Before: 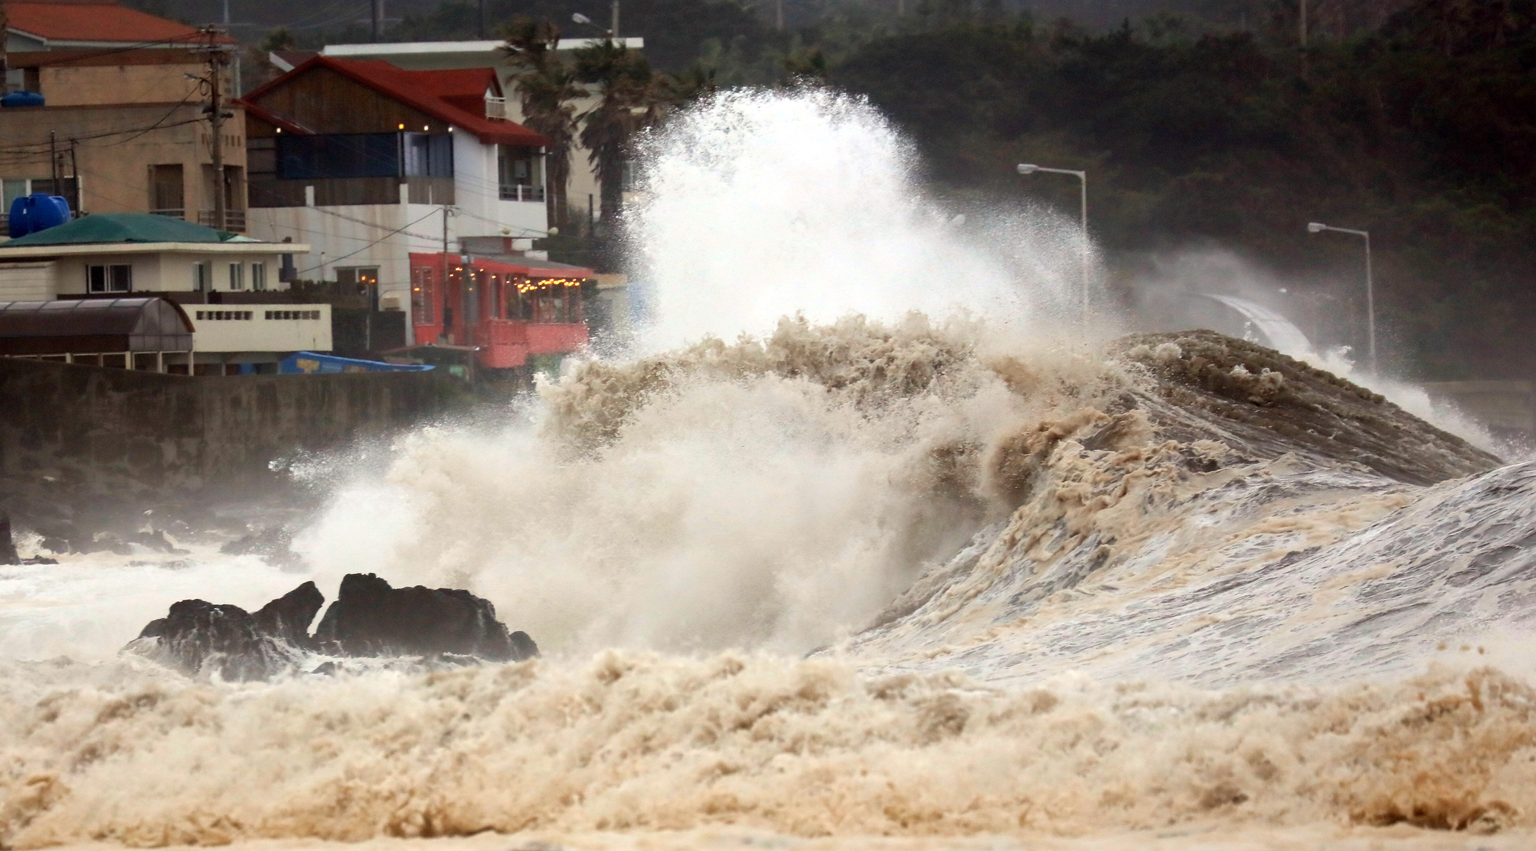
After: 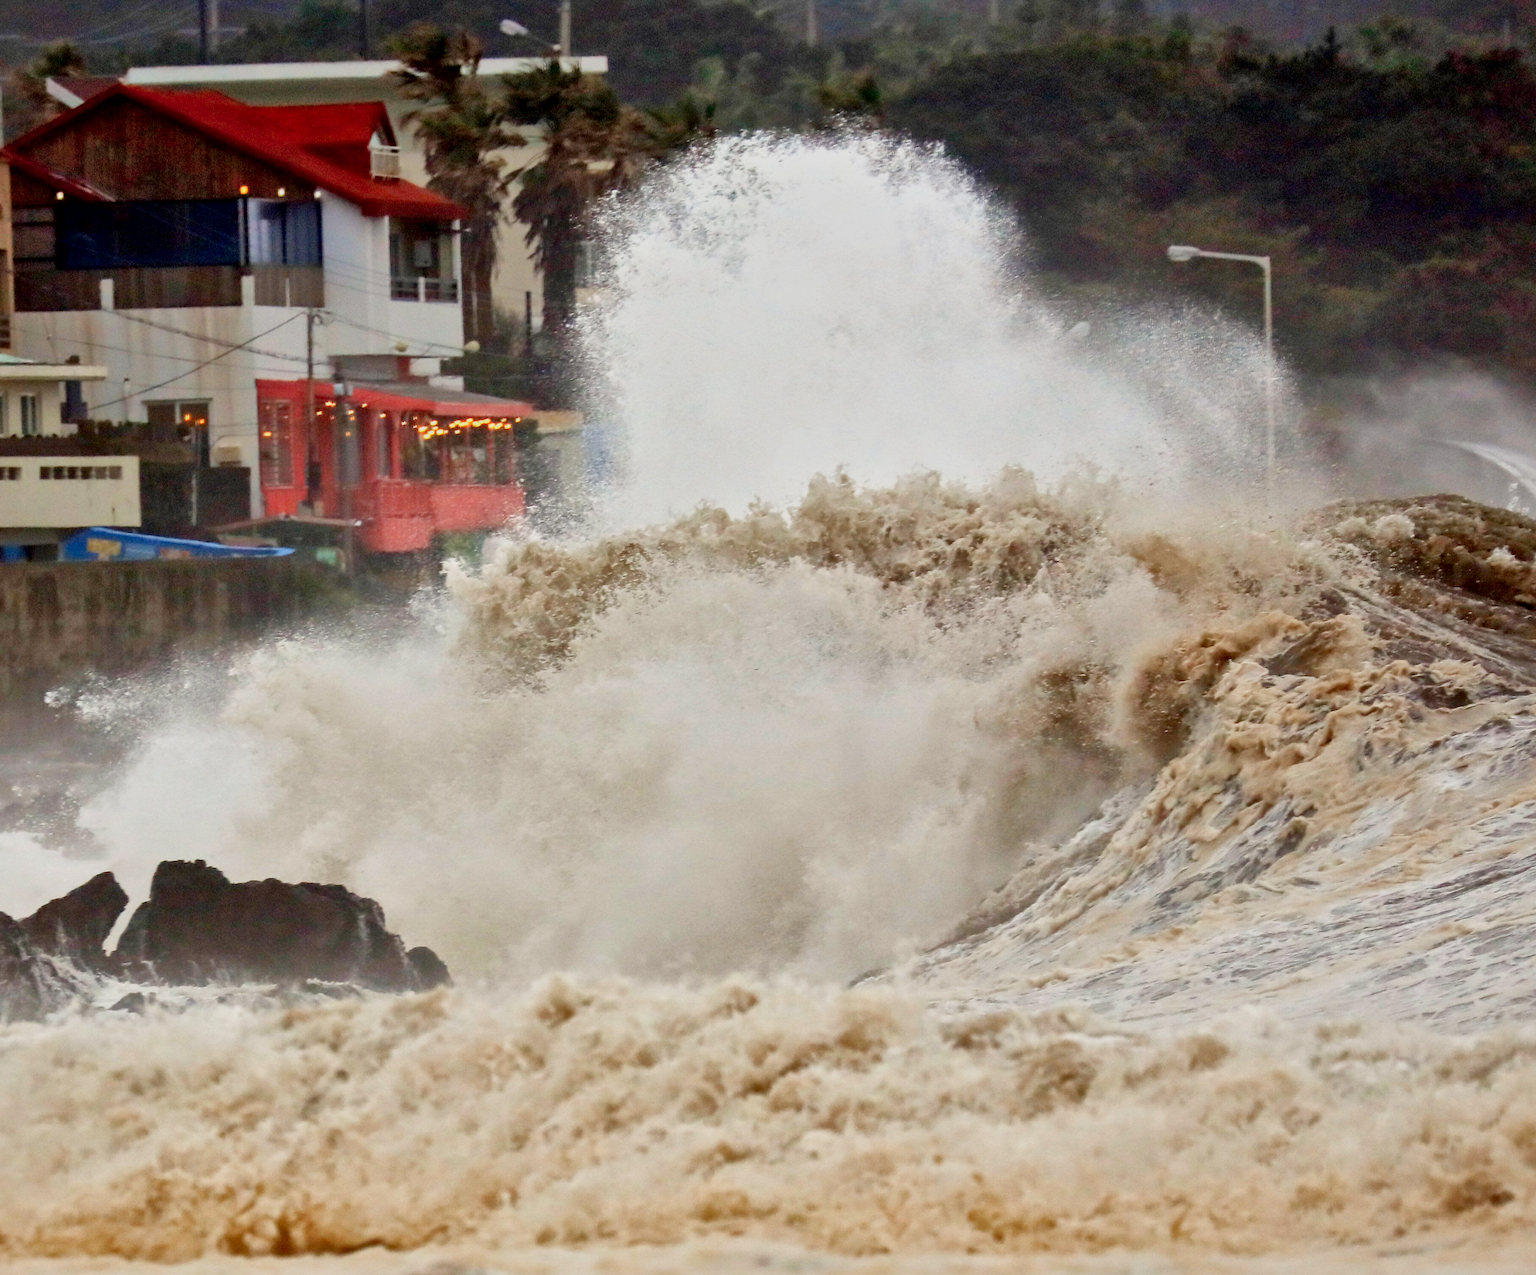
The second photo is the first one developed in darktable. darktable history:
filmic rgb: middle gray luminance 18.24%, black relative exposure -8.97 EV, white relative exposure 3.71 EV, target black luminance 0%, hardness 4.94, latitude 67.83%, contrast 0.939, highlights saturation mix 21.48%, shadows ↔ highlights balance 21.36%, preserve chrominance no, color science v4 (2020), contrast in shadows soft
crop and rotate: left 15.554%, right 17.756%
local contrast: mode bilateral grid, contrast 19, coarseness 51, detail 144%, midtone range 0.2
shadows and highlights: shadows 37.2, highlights -27.67, soften with gaussian
